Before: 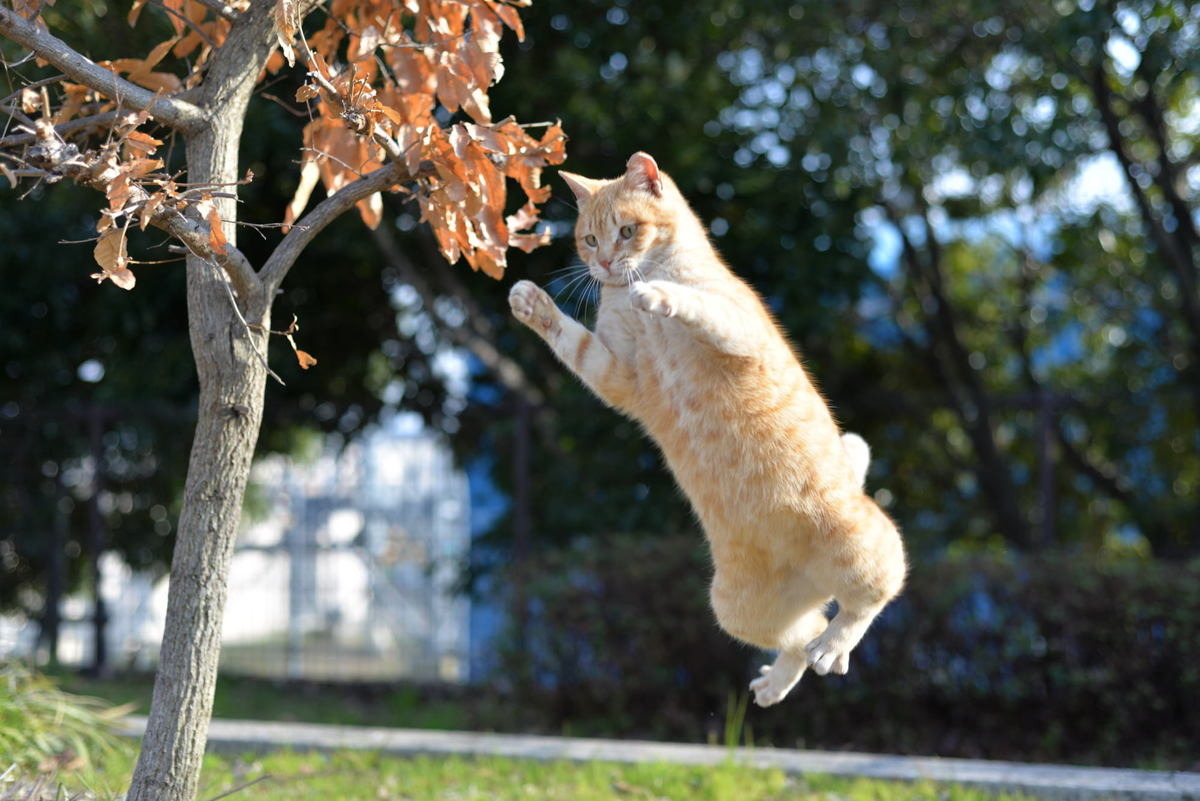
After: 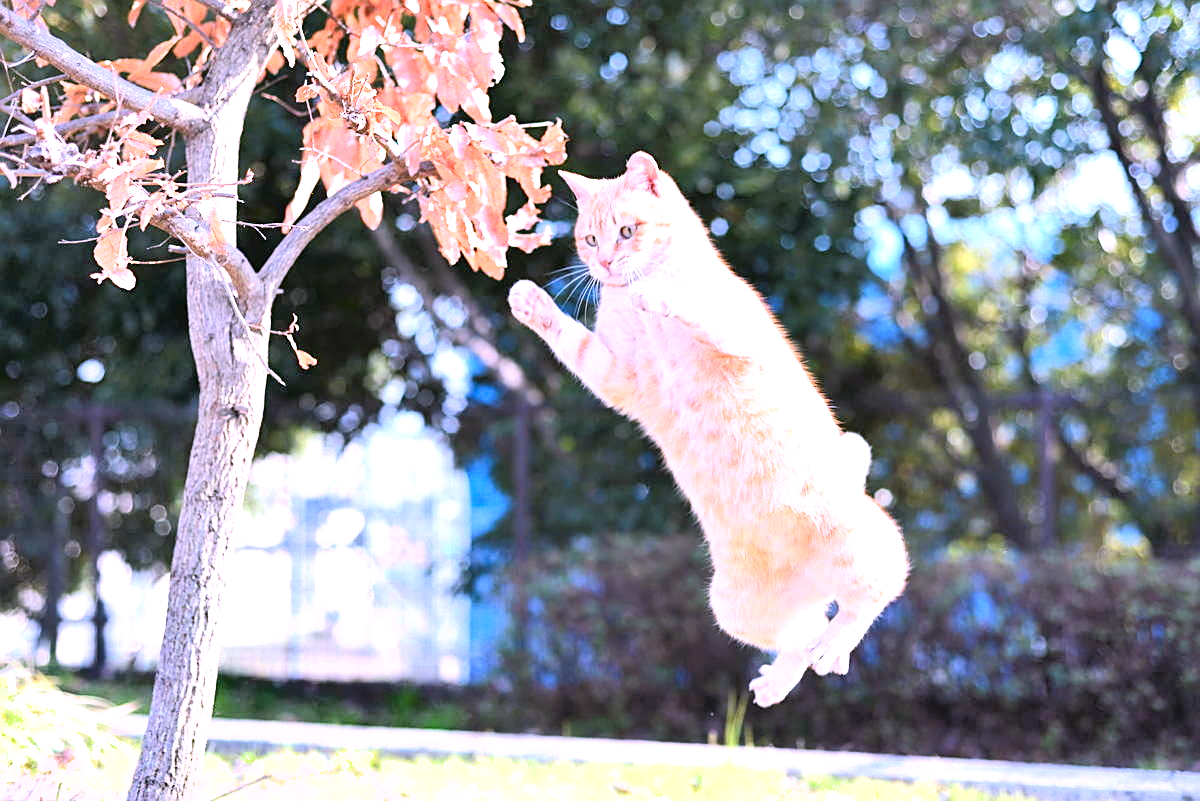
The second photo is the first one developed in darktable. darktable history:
color correction: highlights a* 15.16, highlights b* -24.29
exposure: black level correction 0, exposure 1.68 EV, compensate highlight preservation false
tone curve: curves: ch0 [(0, 0.005) (0.103, 0.097) (0.18, 0.22) (0.4, 0.485) (0.5, 0.612) (0.668, 0.787) (0.823, 0.894) (1, 0.971)]; ch1 [(0, 0) (0.172, 0.123) (0.324, 0.253) (0.396, 0.388) (0.478, 0.461) (0.499, 0.498) (0.522, 0.528) (0.618, 0.649) (0.753, 0.821) (1, 1)]; ch2 [(0, 0) (0.411, 0.424) (0.496, 0.501) (0.515, 0.514) (0.555, 0.585) (0.641, 0.69) (1, 1)]
sharpen: on, module defaults
shadows and highlights: shadows 52.64, soften with gaussian
